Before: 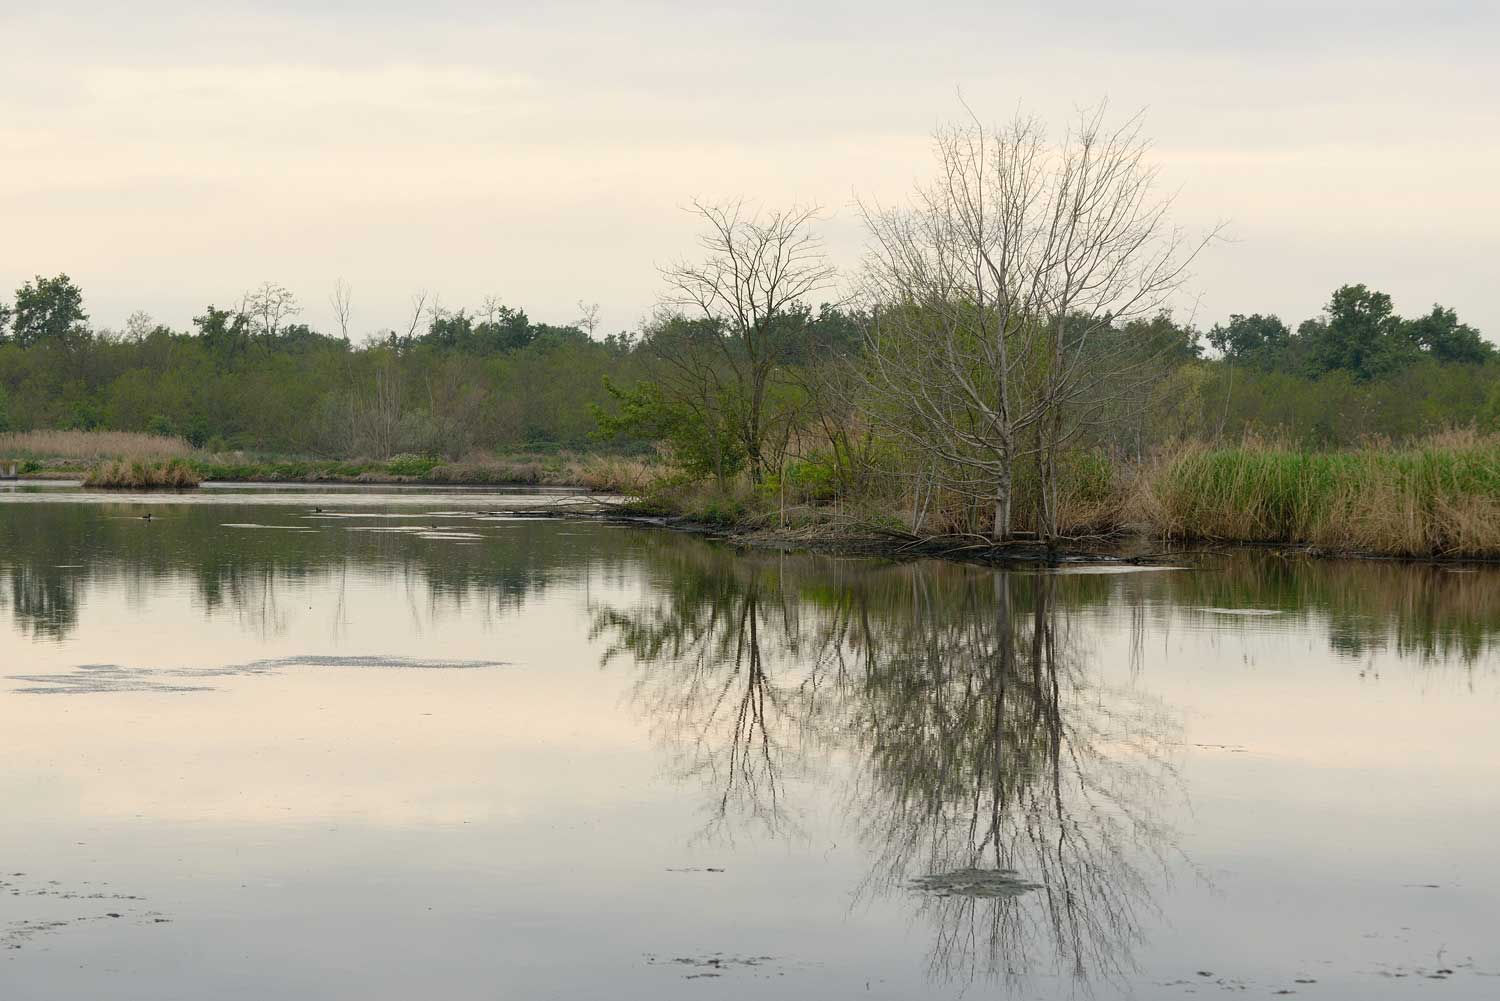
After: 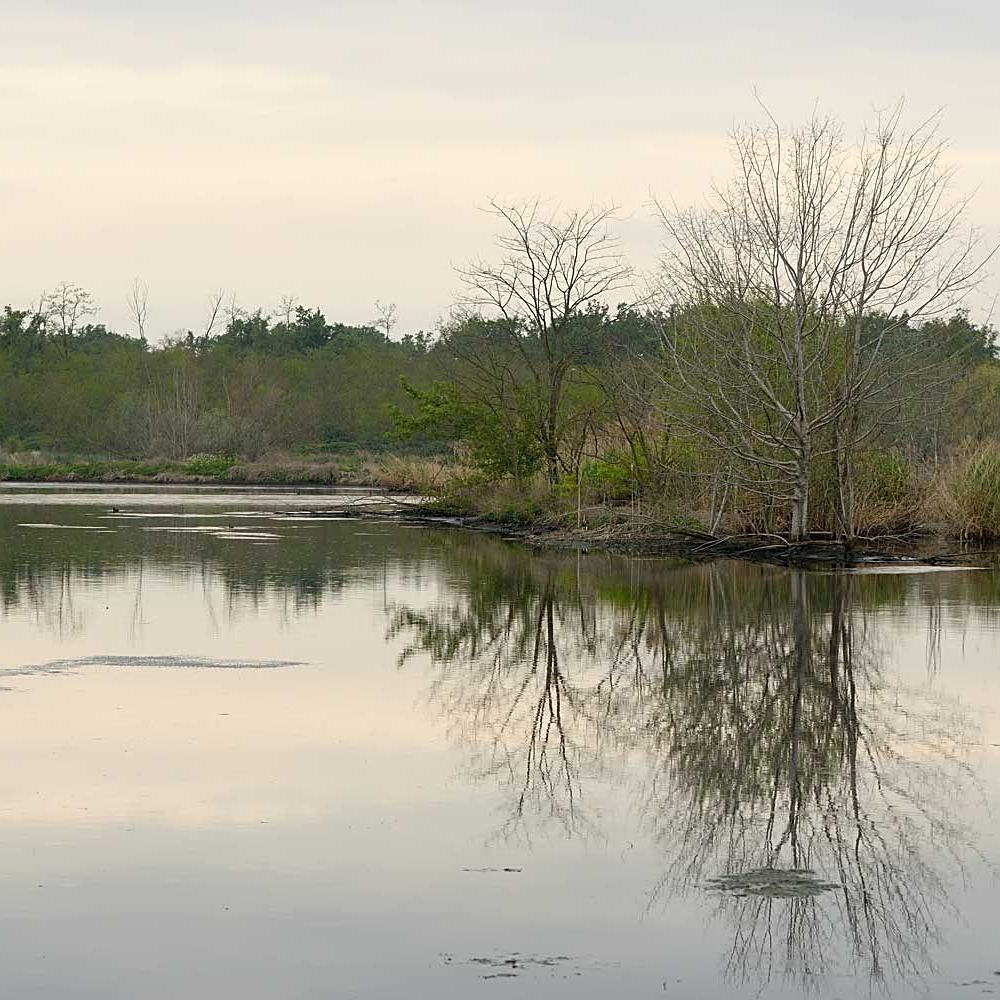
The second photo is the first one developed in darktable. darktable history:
crop and rotate: left 13.537%, right 19.796%
sharpen: on, module defaults
